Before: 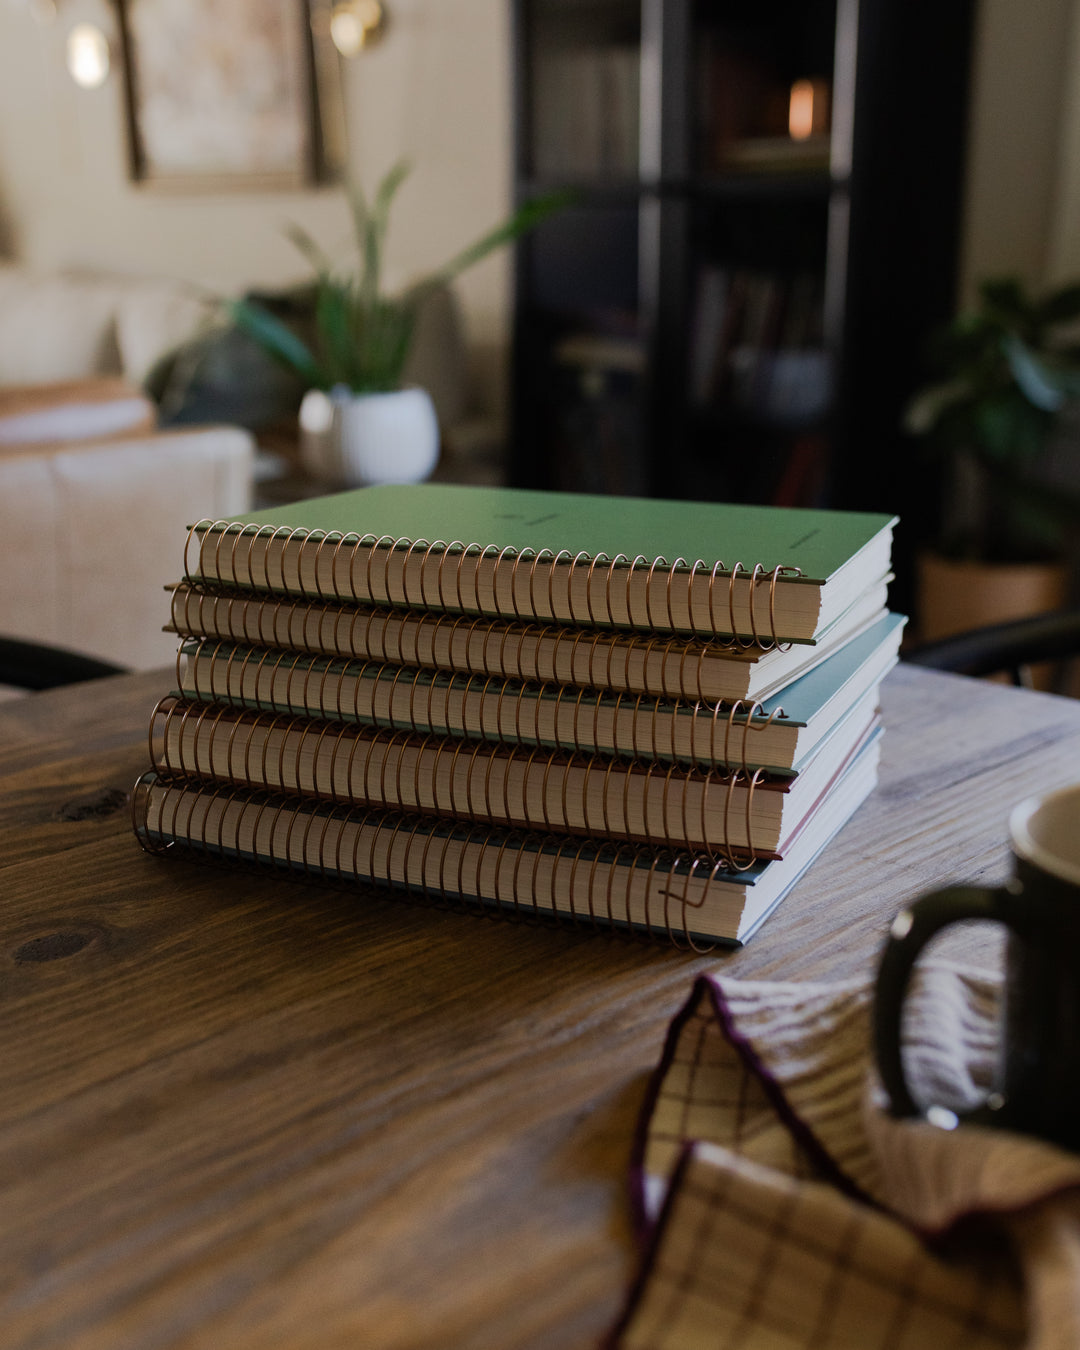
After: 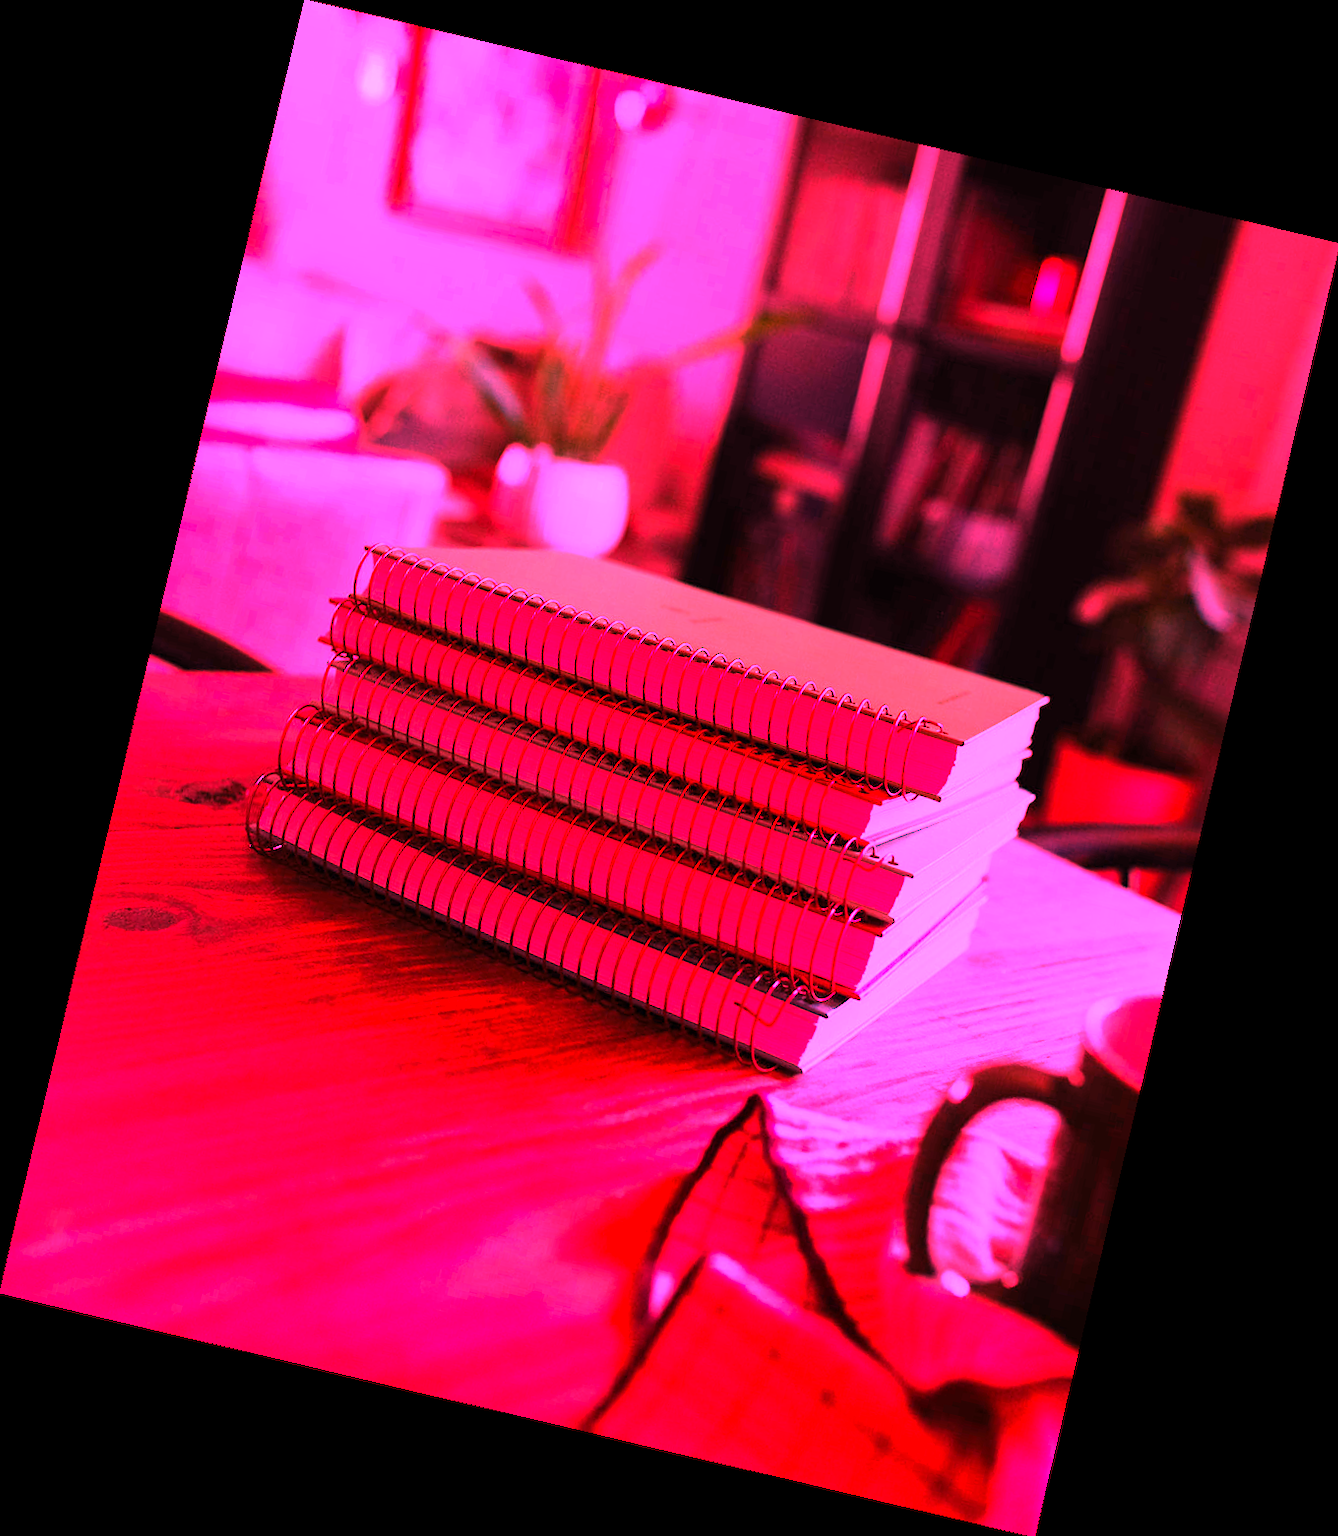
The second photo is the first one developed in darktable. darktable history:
rotate and perspective: rotation 13.27°, automatic cropping off
white balance: red 4.26, blue 1.802
color zones: curves: ch1 [(0, 0.525) (0.143, 0.556) (0.286, 0.52) (0.429, 0.5) (0.571, 0.5) (0.714, 0.5) (0.857, 0.503) (1, 0.525)]
